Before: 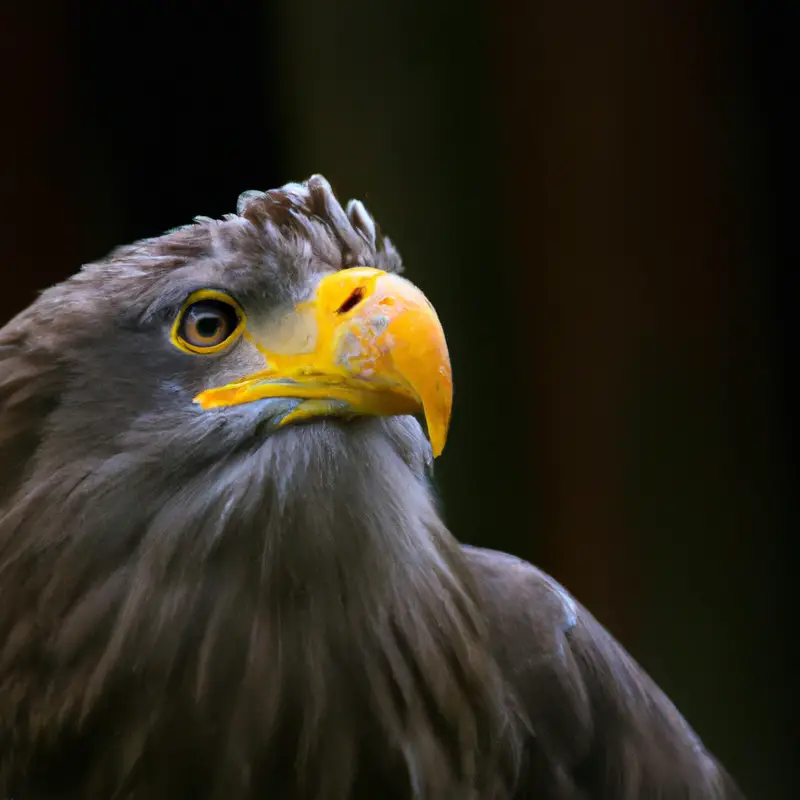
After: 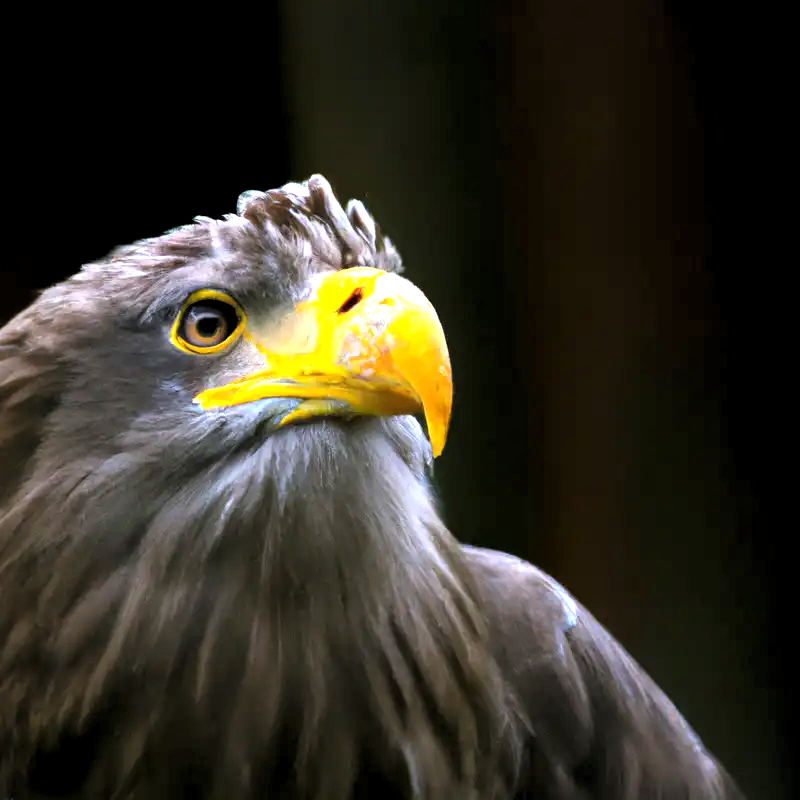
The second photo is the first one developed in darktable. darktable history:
levels: black 3.8%, levels [0.062, 0.494, 0.925]
exposure: exposure 0.92 EV, compensate exposure bias true, compensate highlight preservation false
